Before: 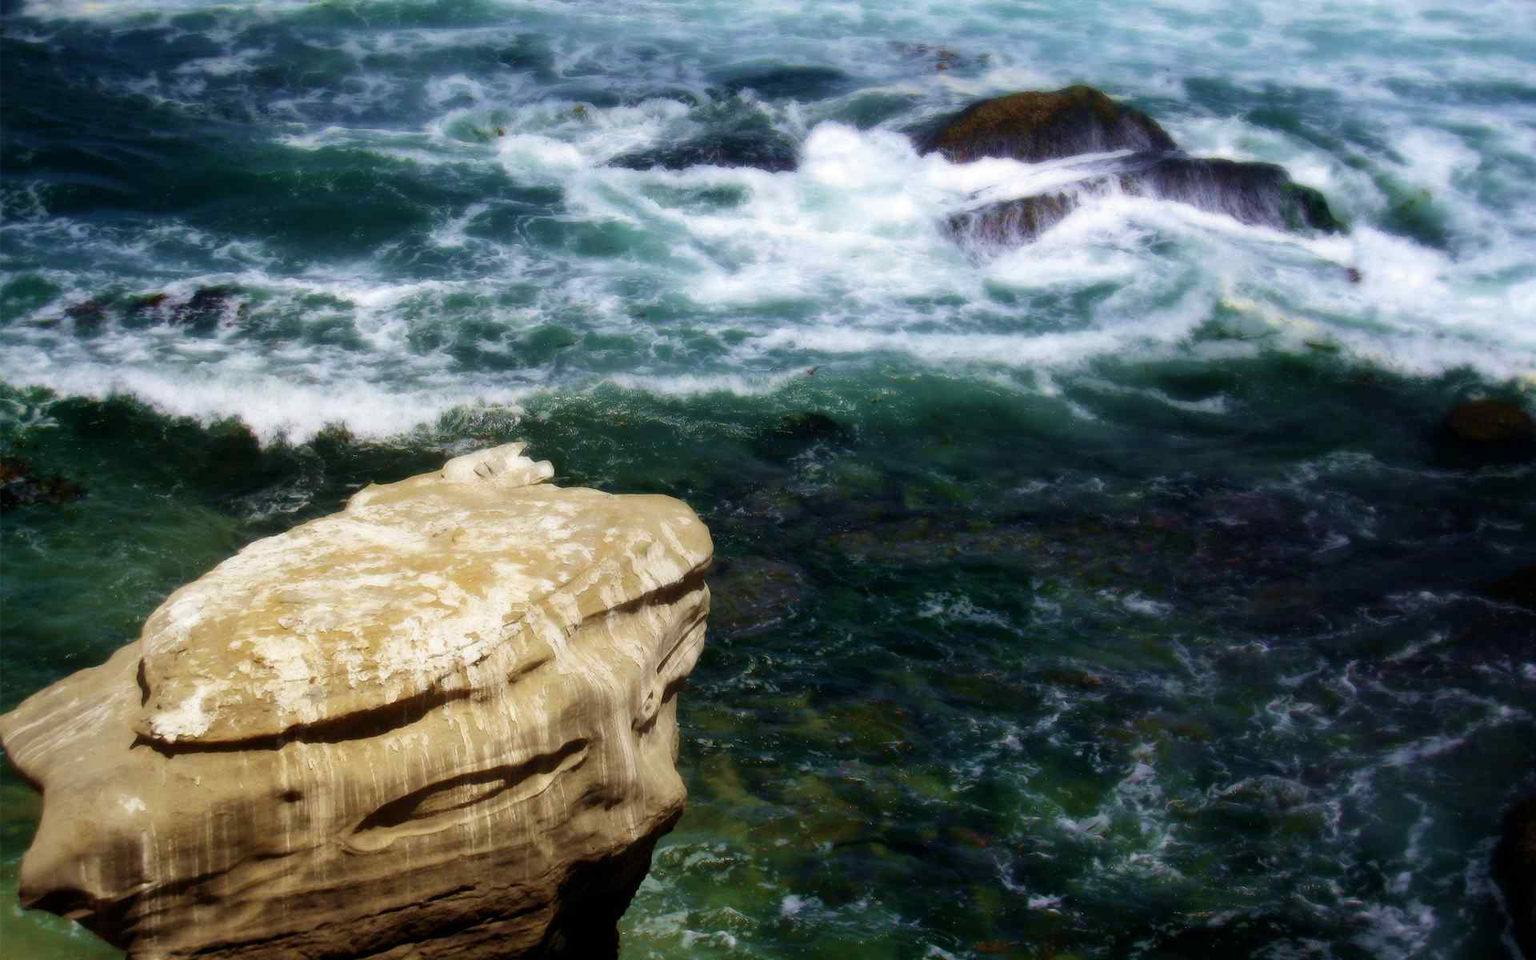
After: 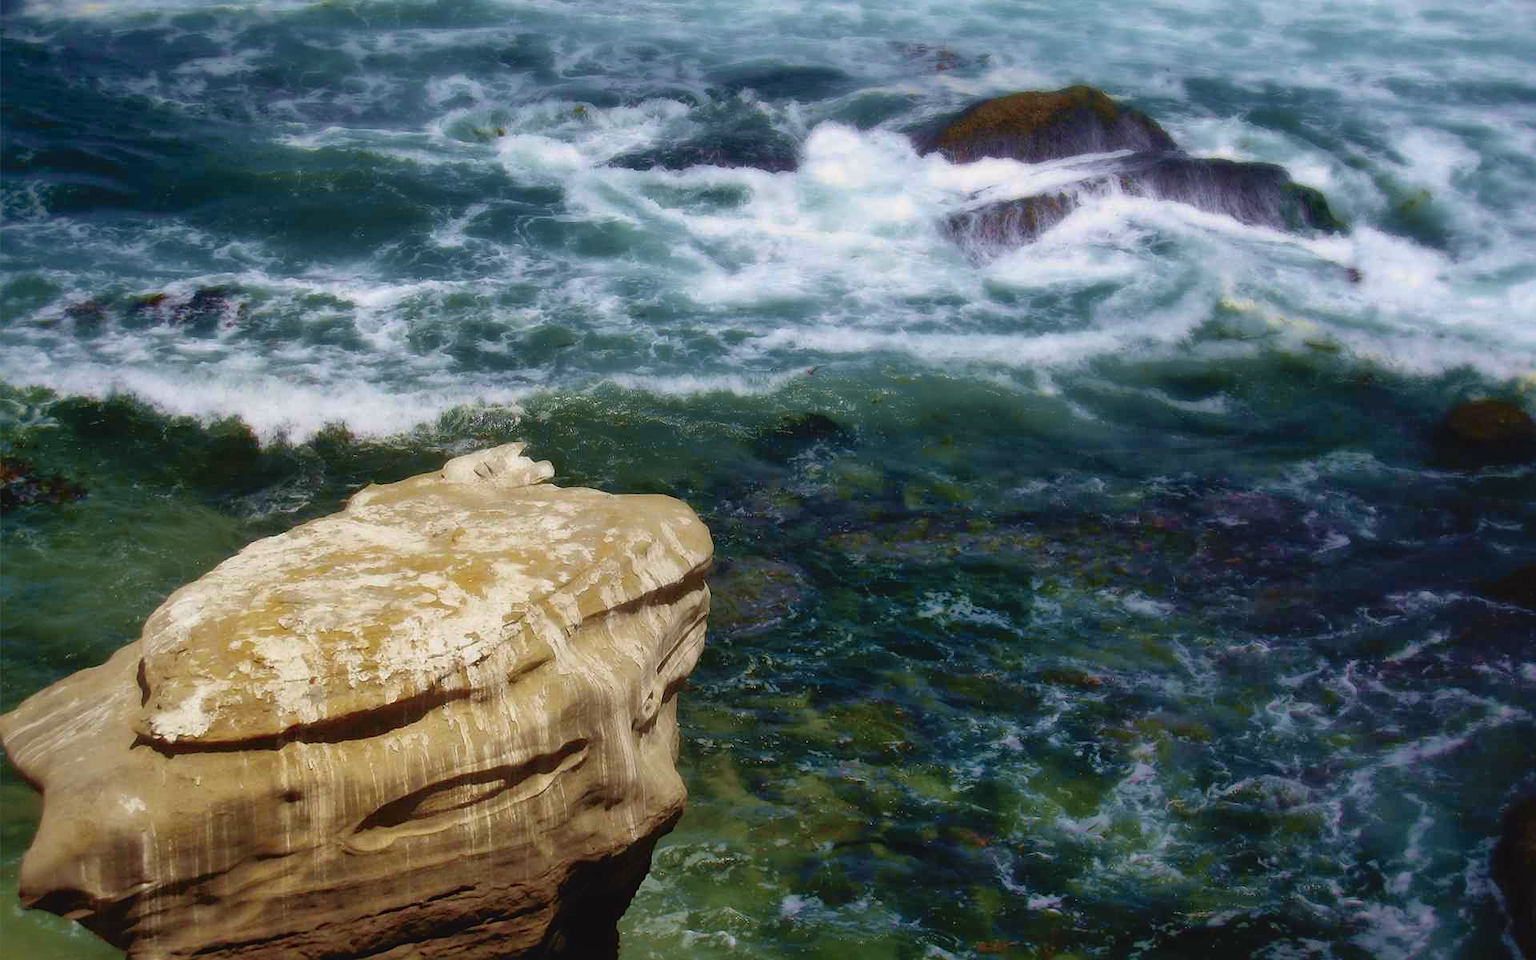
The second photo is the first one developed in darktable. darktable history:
tone curve: curves: ch0 [(0, 0.024) (0.119, 0.146) (0.474, 0.464) (0.718, 0.721) (0.817, 0.839) (1, 0.998)]; ch1 [(0, 0) (0.377, 0.416) (0.439, 0.451) (0.477, 0.477) (0.501, 0.504) (0.538, 0.544) (0.58, 0.602) (0.664, 0.676) (0.783, 0.804) (1, 1)]; ch2 [(0, 0) (0.38, 0.405) (0.463, 0.456) (0.498, 0.497) (0.524, 0.535) (0.578, 0.576) (0.648, 0.665) (1, 1)], color space Lab, independent channels, preserve colors none
shadows and highlights: on, module defaults
exposure: exposure -0.171 EV, compensate highlight preservation false
sharpen: on, module defaults
